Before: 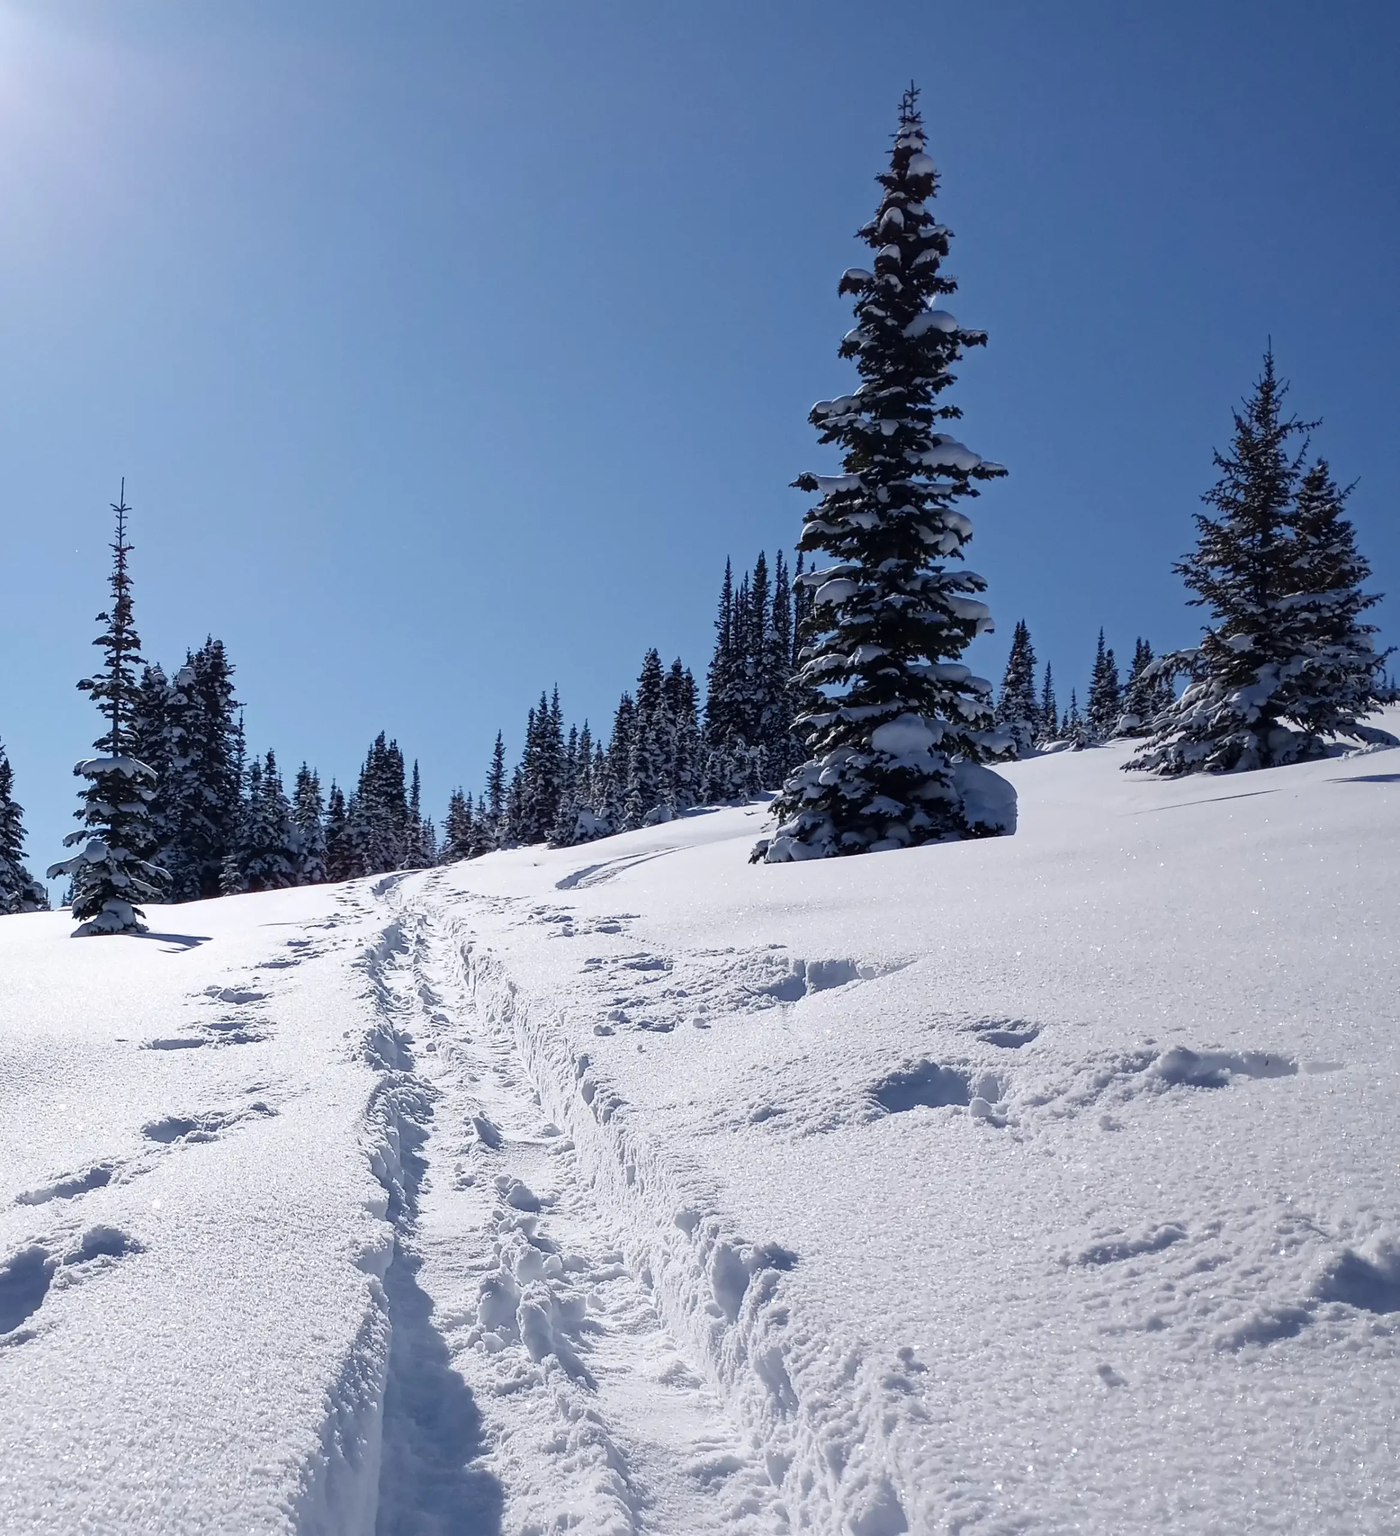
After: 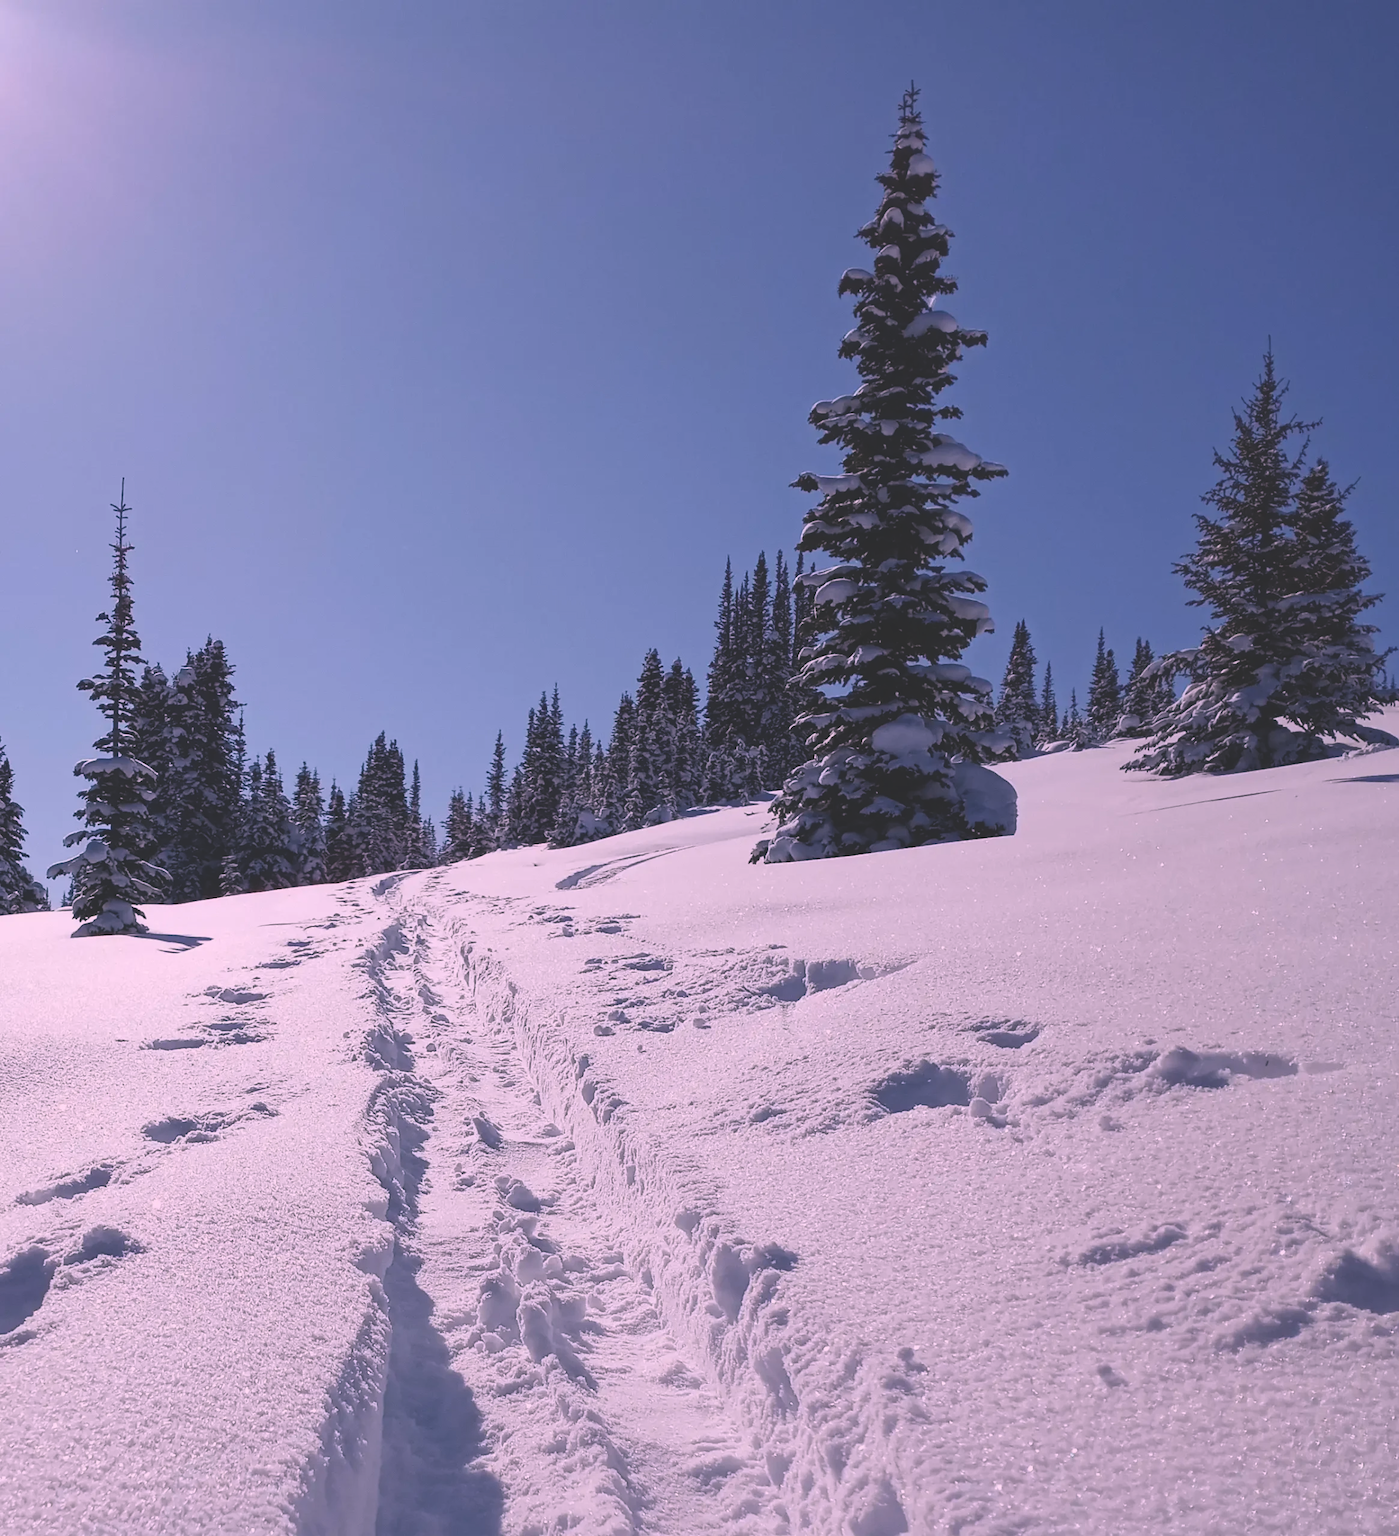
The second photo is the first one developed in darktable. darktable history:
exposure: black level correction -0.036, exposure -0.497 EV, compensate highlight preservation false
white balance: red 1.188, blue 1.11
